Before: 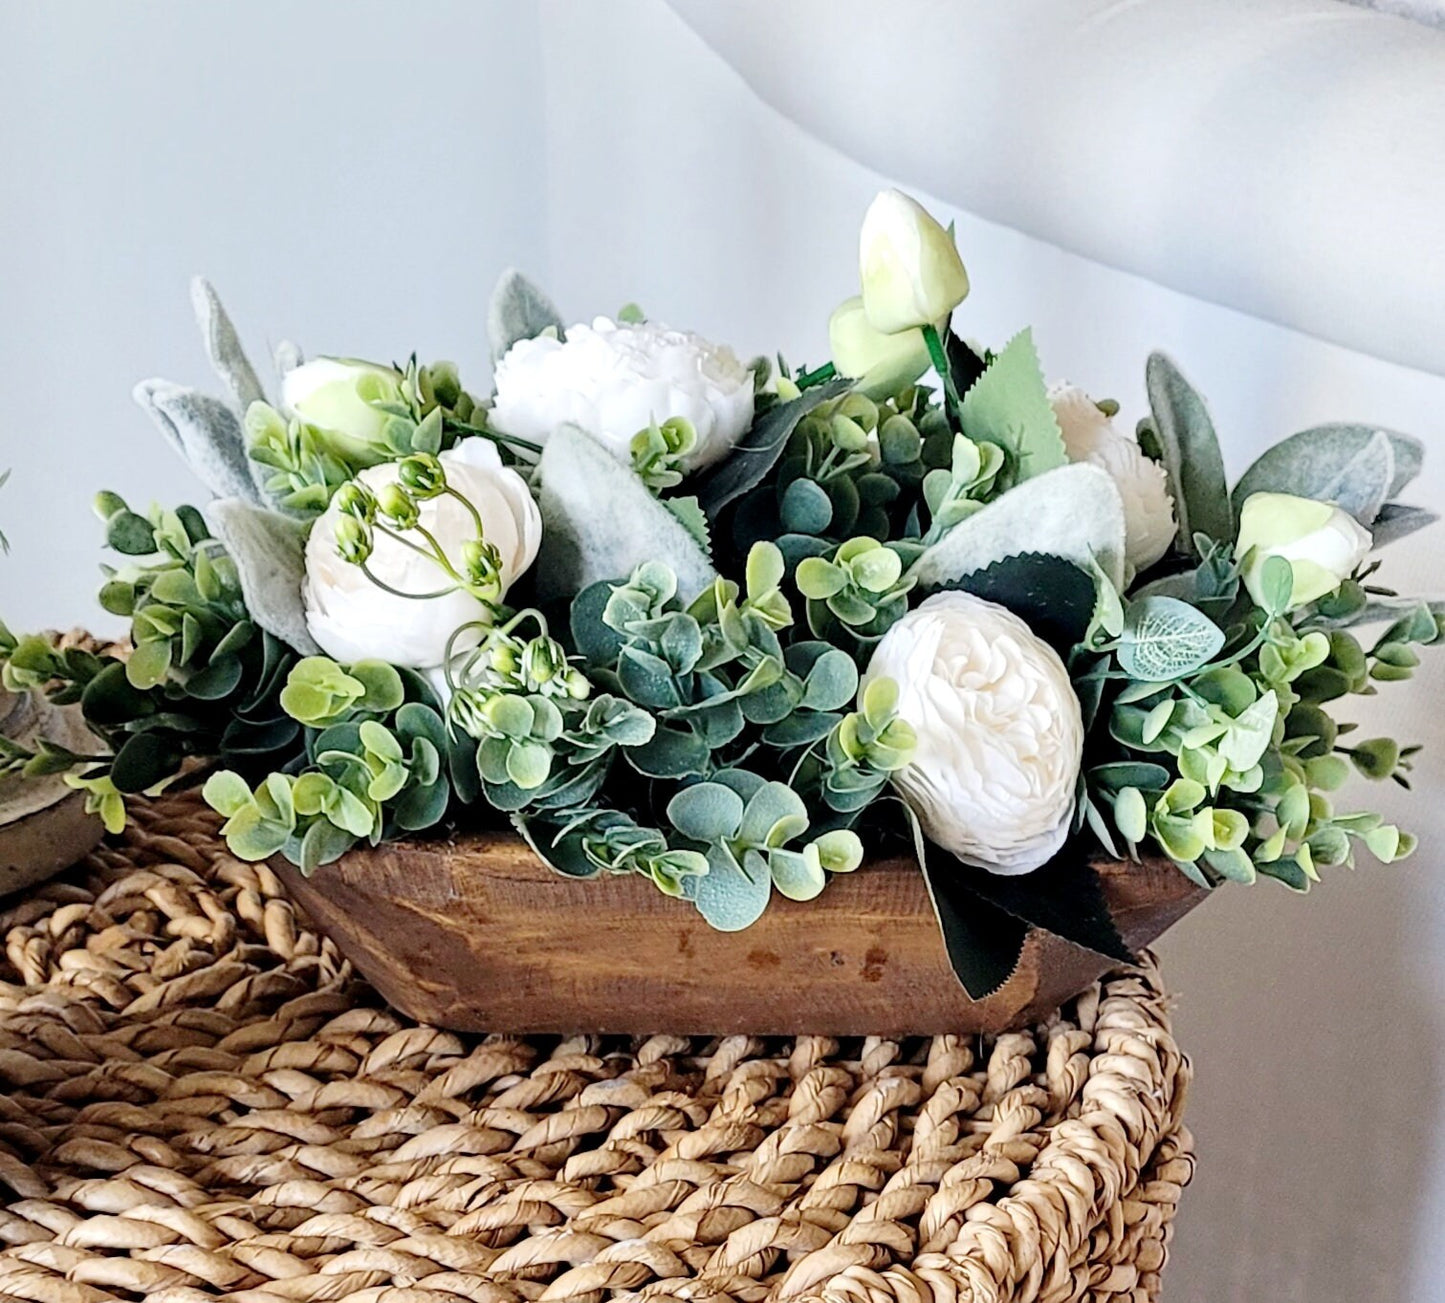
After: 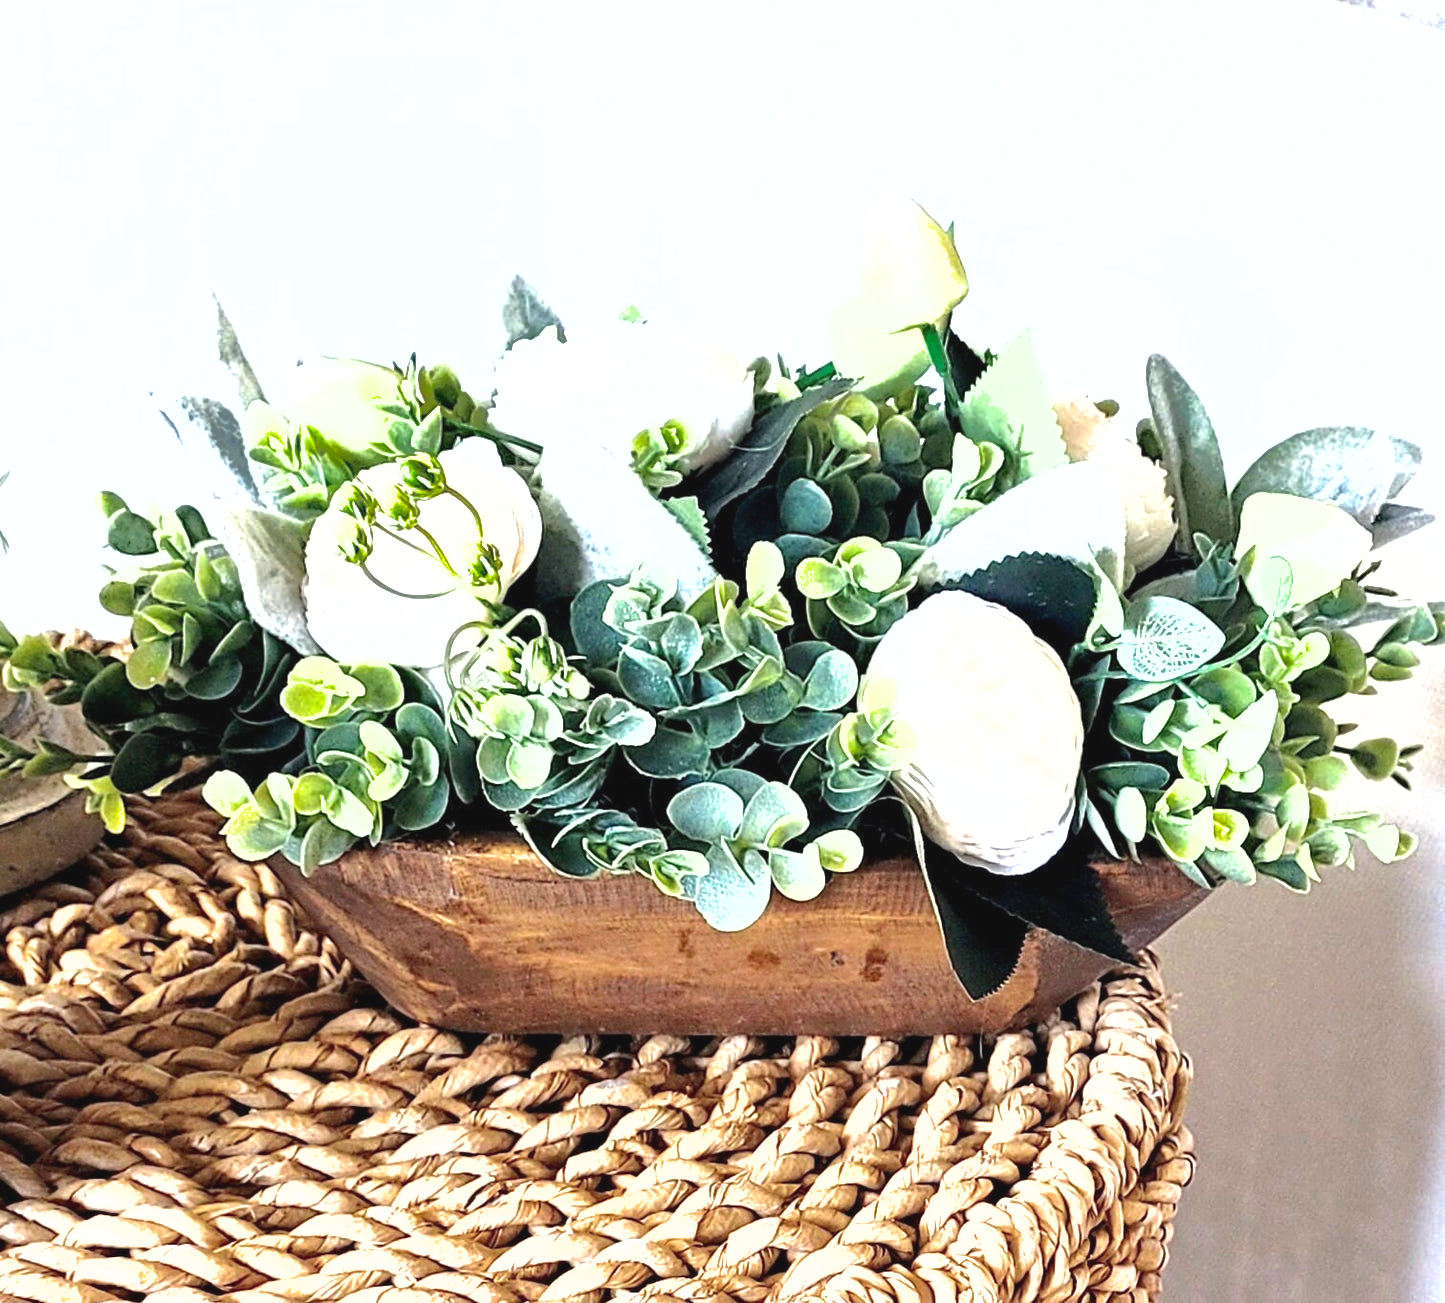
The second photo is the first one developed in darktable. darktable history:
shadows and highlights: on, module defaults
exposure: black level correction -0.002, exposure 0.708 EV, compensate exposure bias true, compensate highlight preservation false
tone equalizer: -8 EV -0.417 EV, -7 EV -0.389 EV, -6 EV -0.333 EV, -5 EV -0.222 EV, -3 EV 0.222 EV, -2 EV 0.333 EV, -1 EV 0.389 EV, +0 EV 0.417 EV, edges refinement/feathering 500, mask exposure compensation -1.57 EV, preserve details no
